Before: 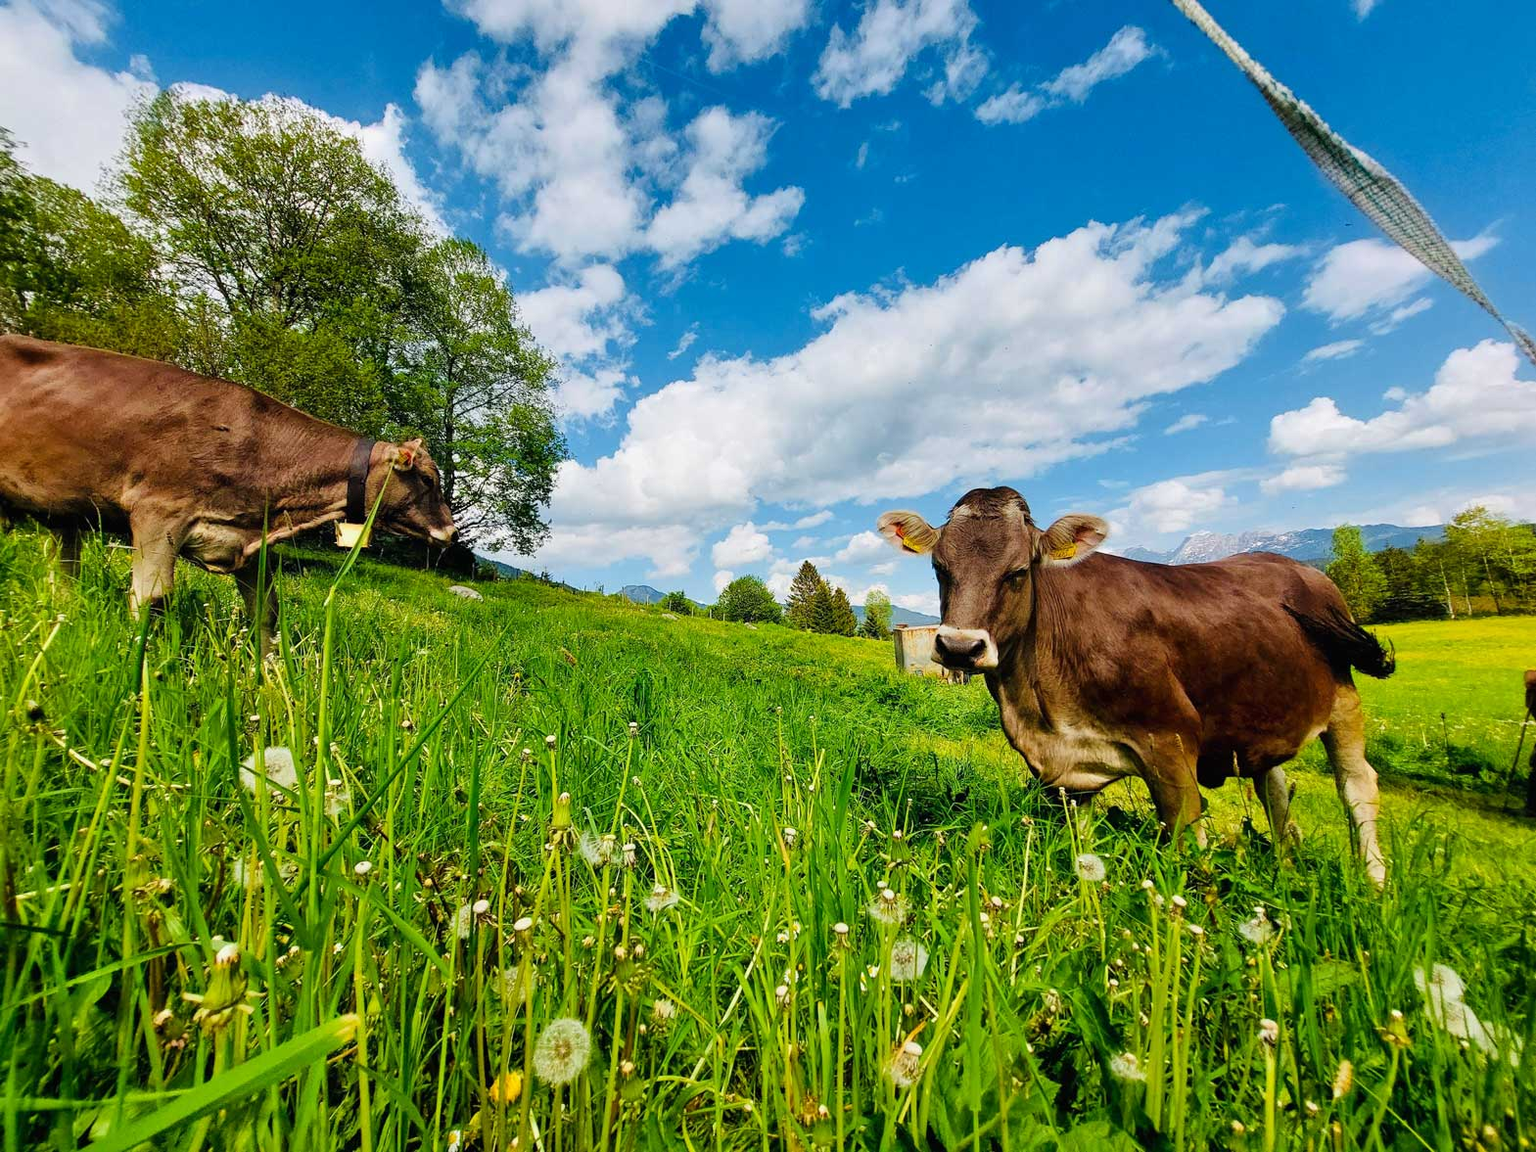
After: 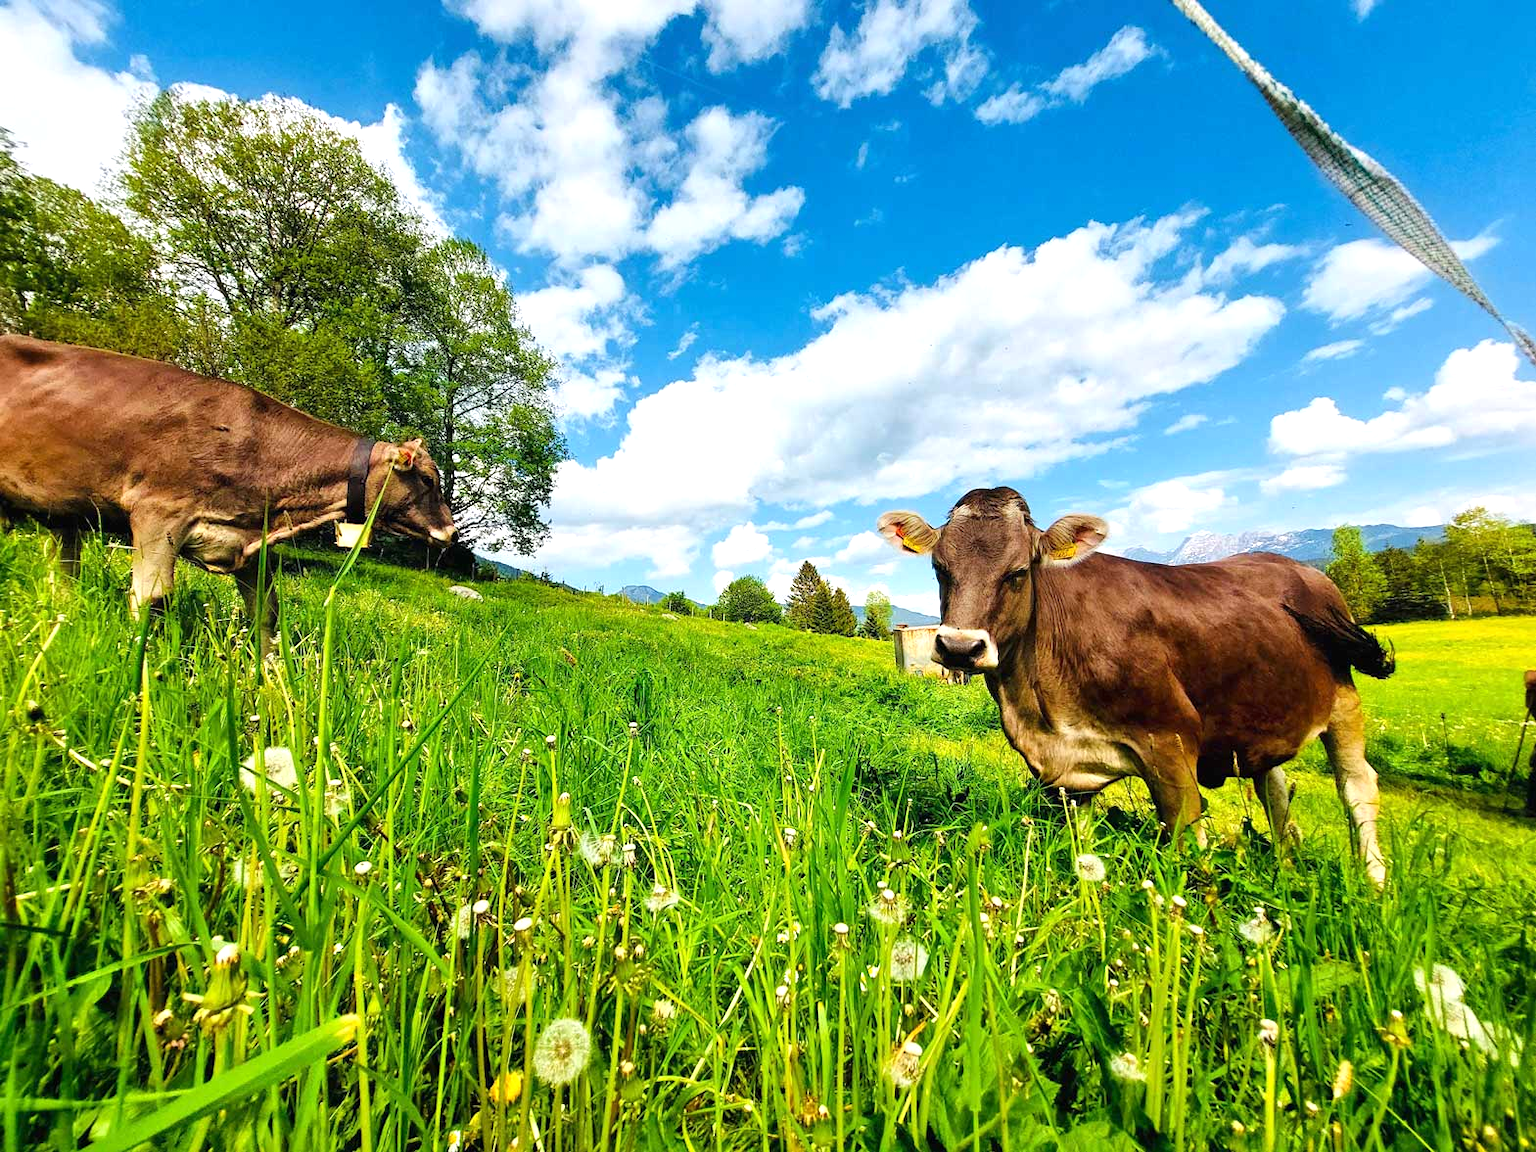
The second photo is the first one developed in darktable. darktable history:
exposure: exposure 0.631 EV, compensate highlight preservation false
